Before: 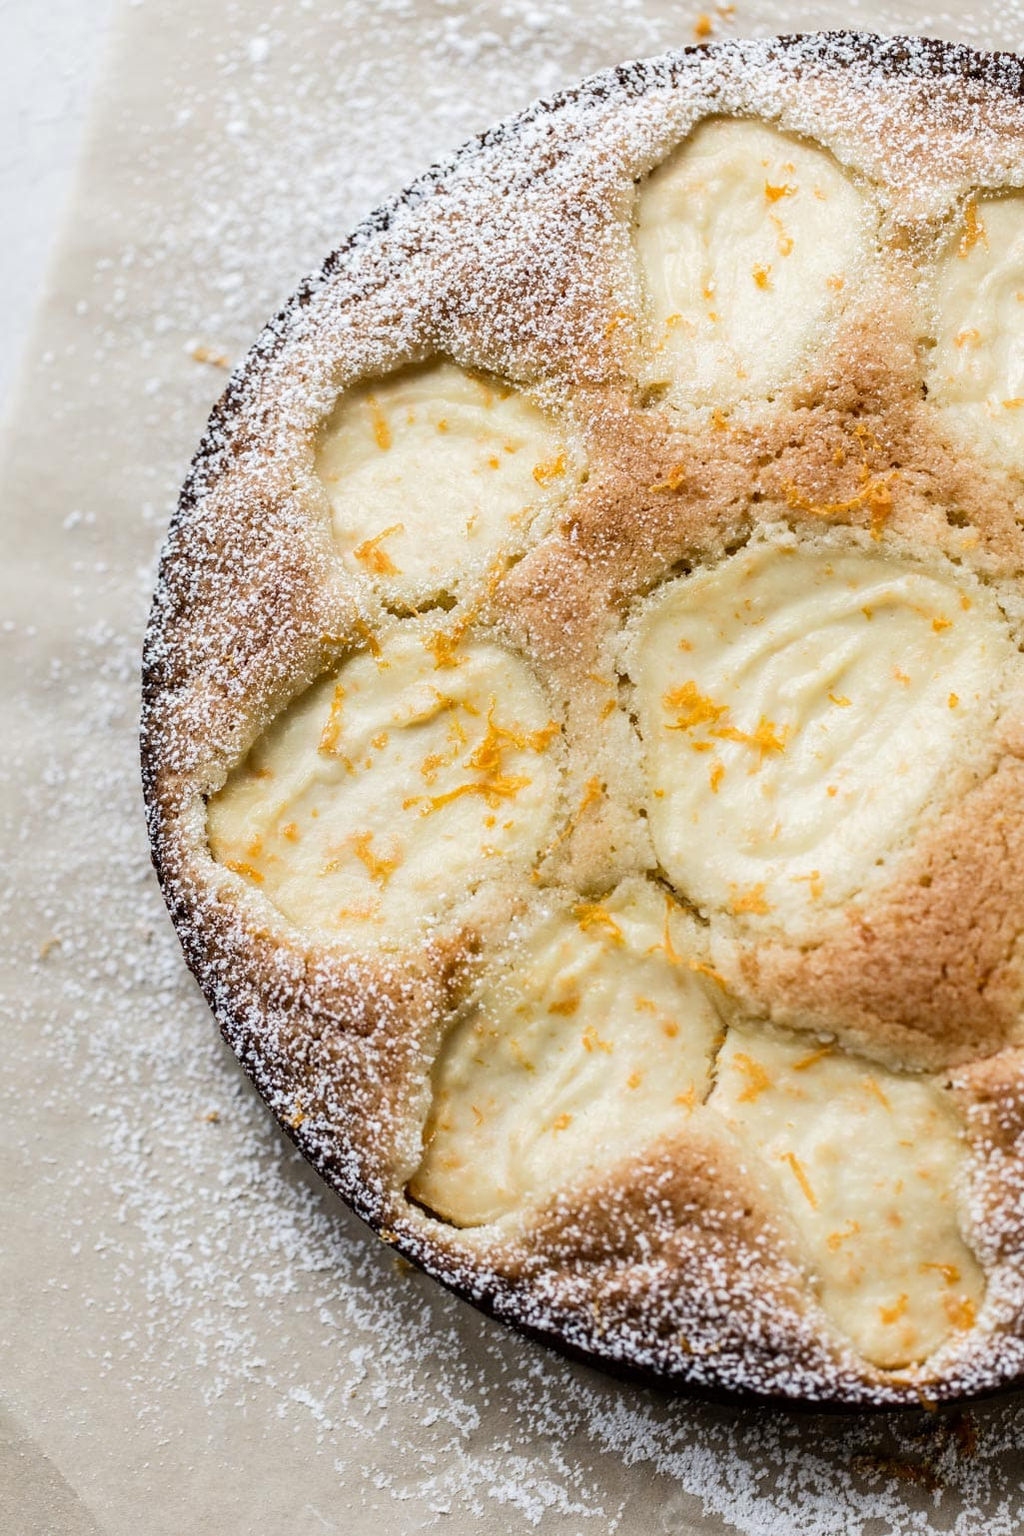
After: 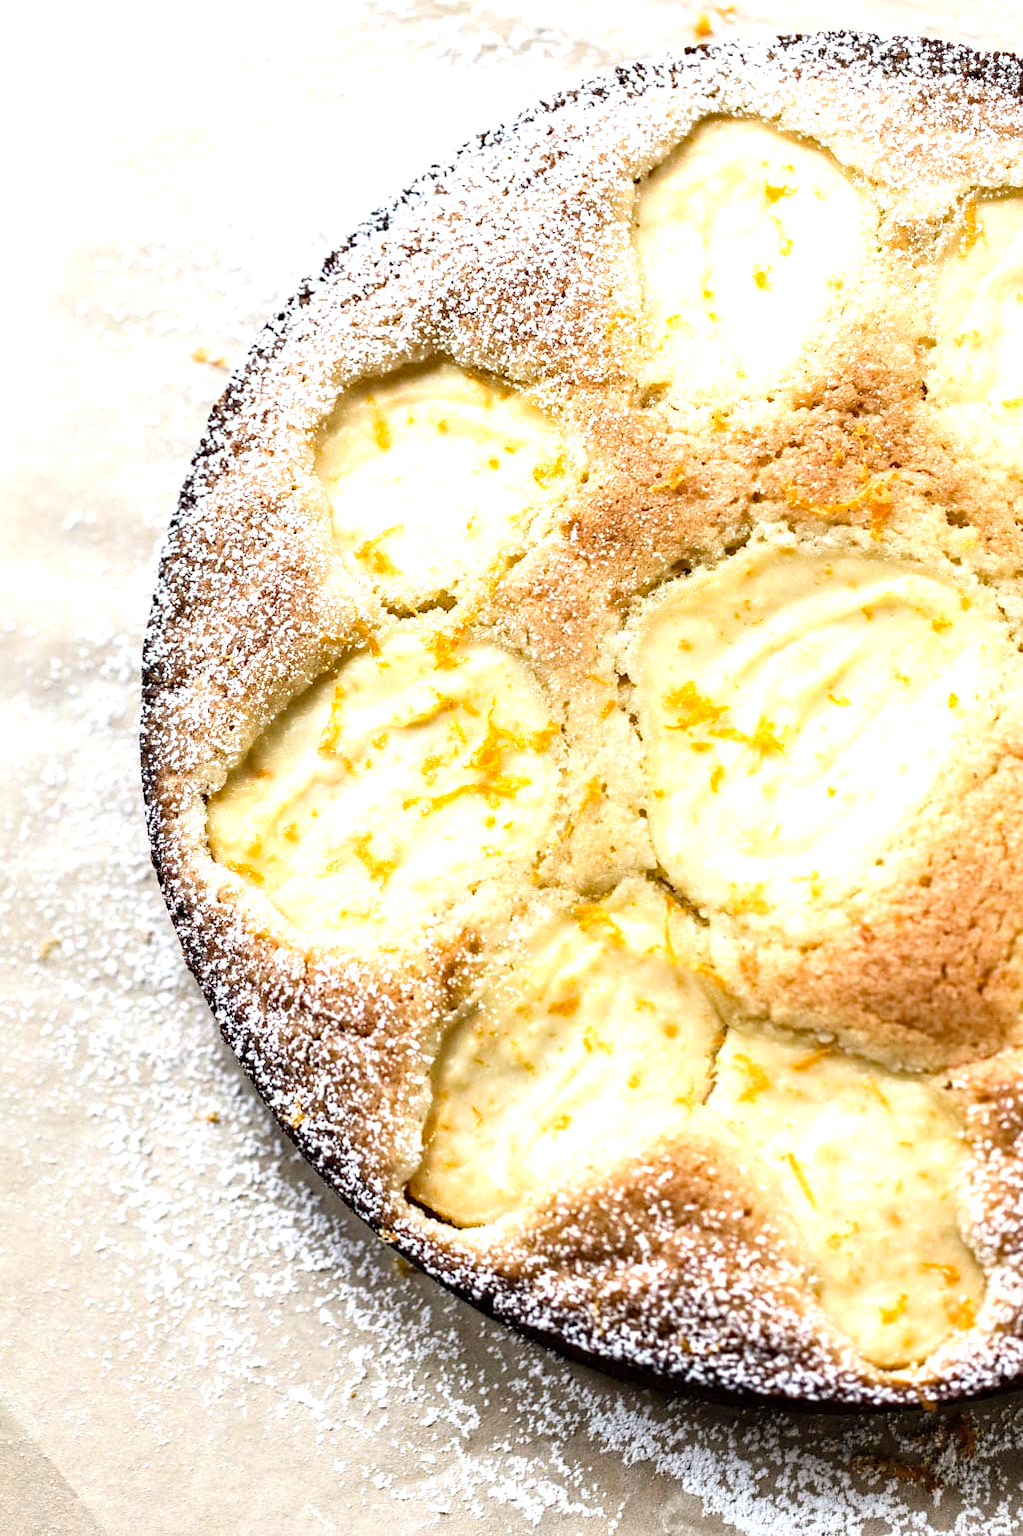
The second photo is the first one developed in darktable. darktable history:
haze removal: strength 0.279, distance 0.25, compatibility mode true, adaptive false
exposure: black level correction 0, exposure 0.868 EV, compensate highlight preservation false
